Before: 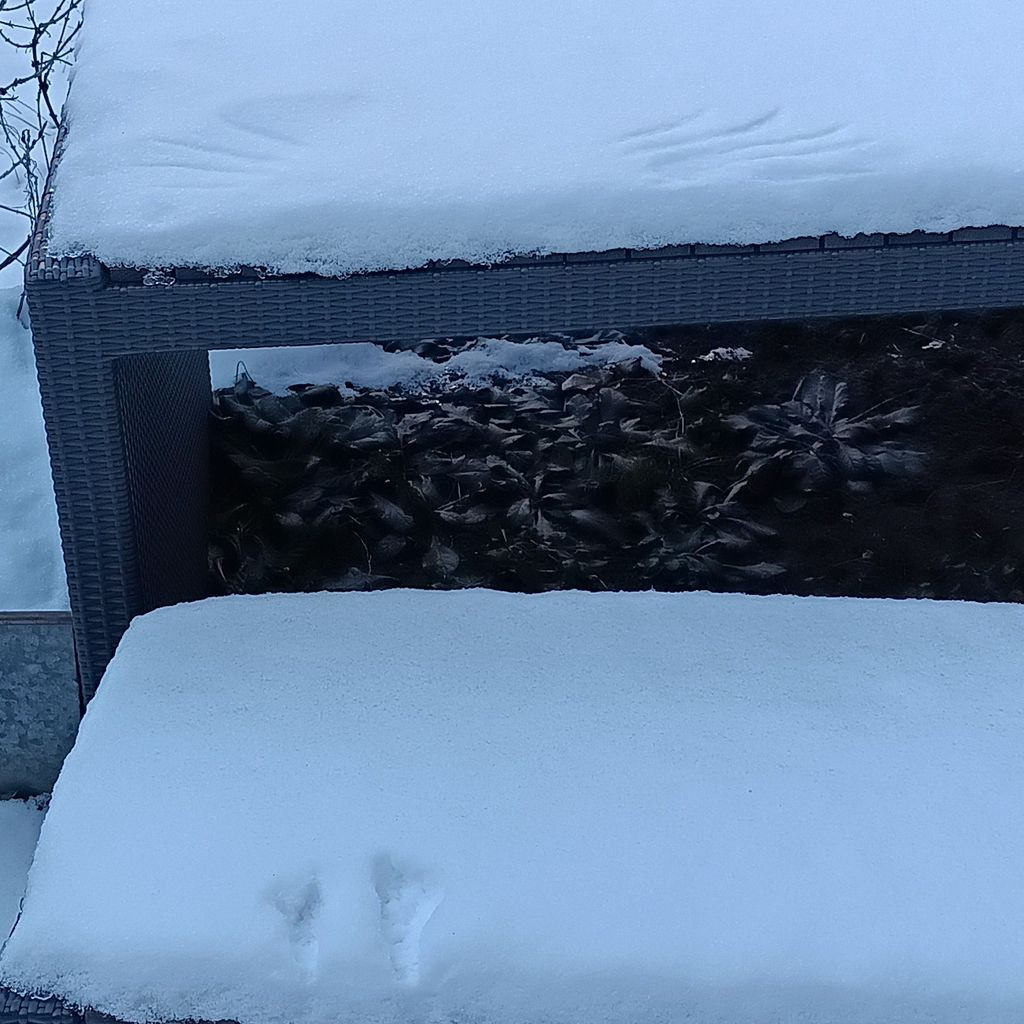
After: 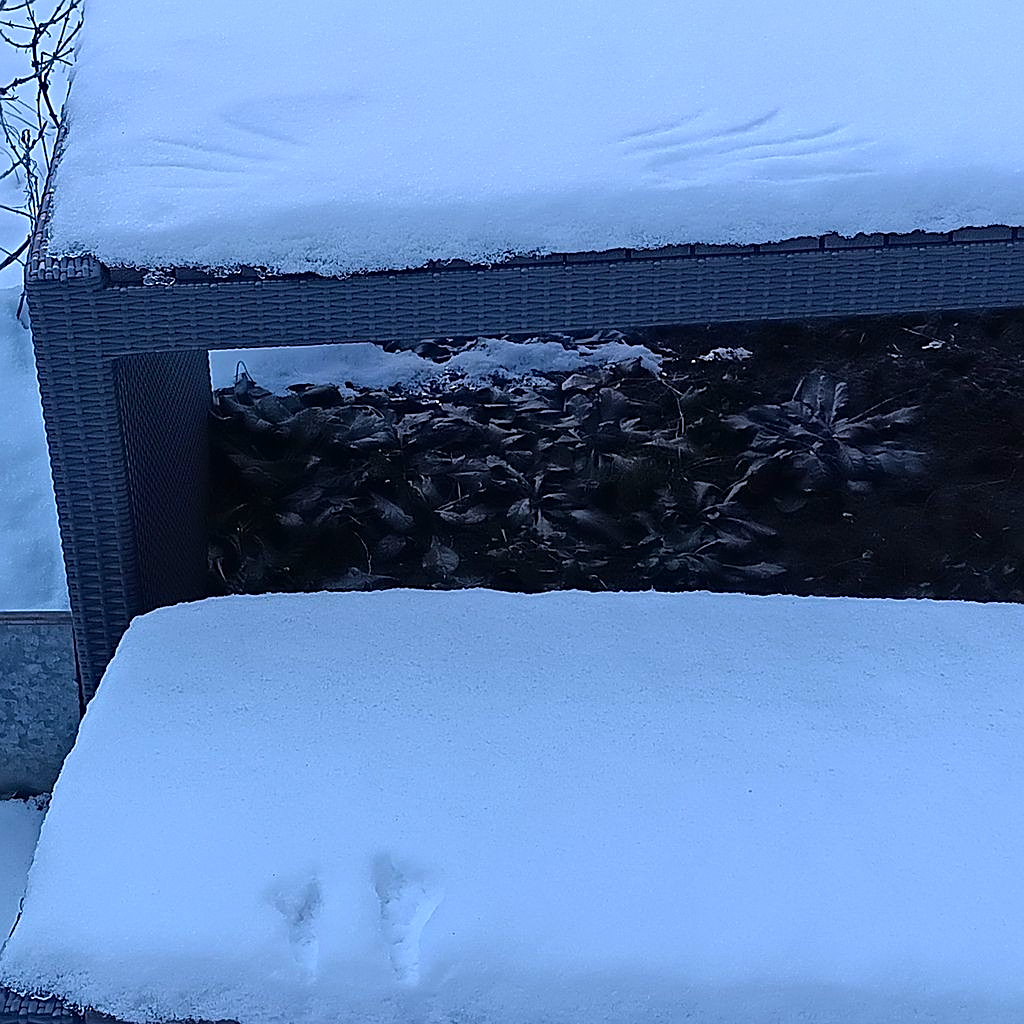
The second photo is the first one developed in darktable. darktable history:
color calibration: illuminant as shot in camera, x 0.37, y 0.382, temperature 4316.14 K
sharpen: on, module defaults
